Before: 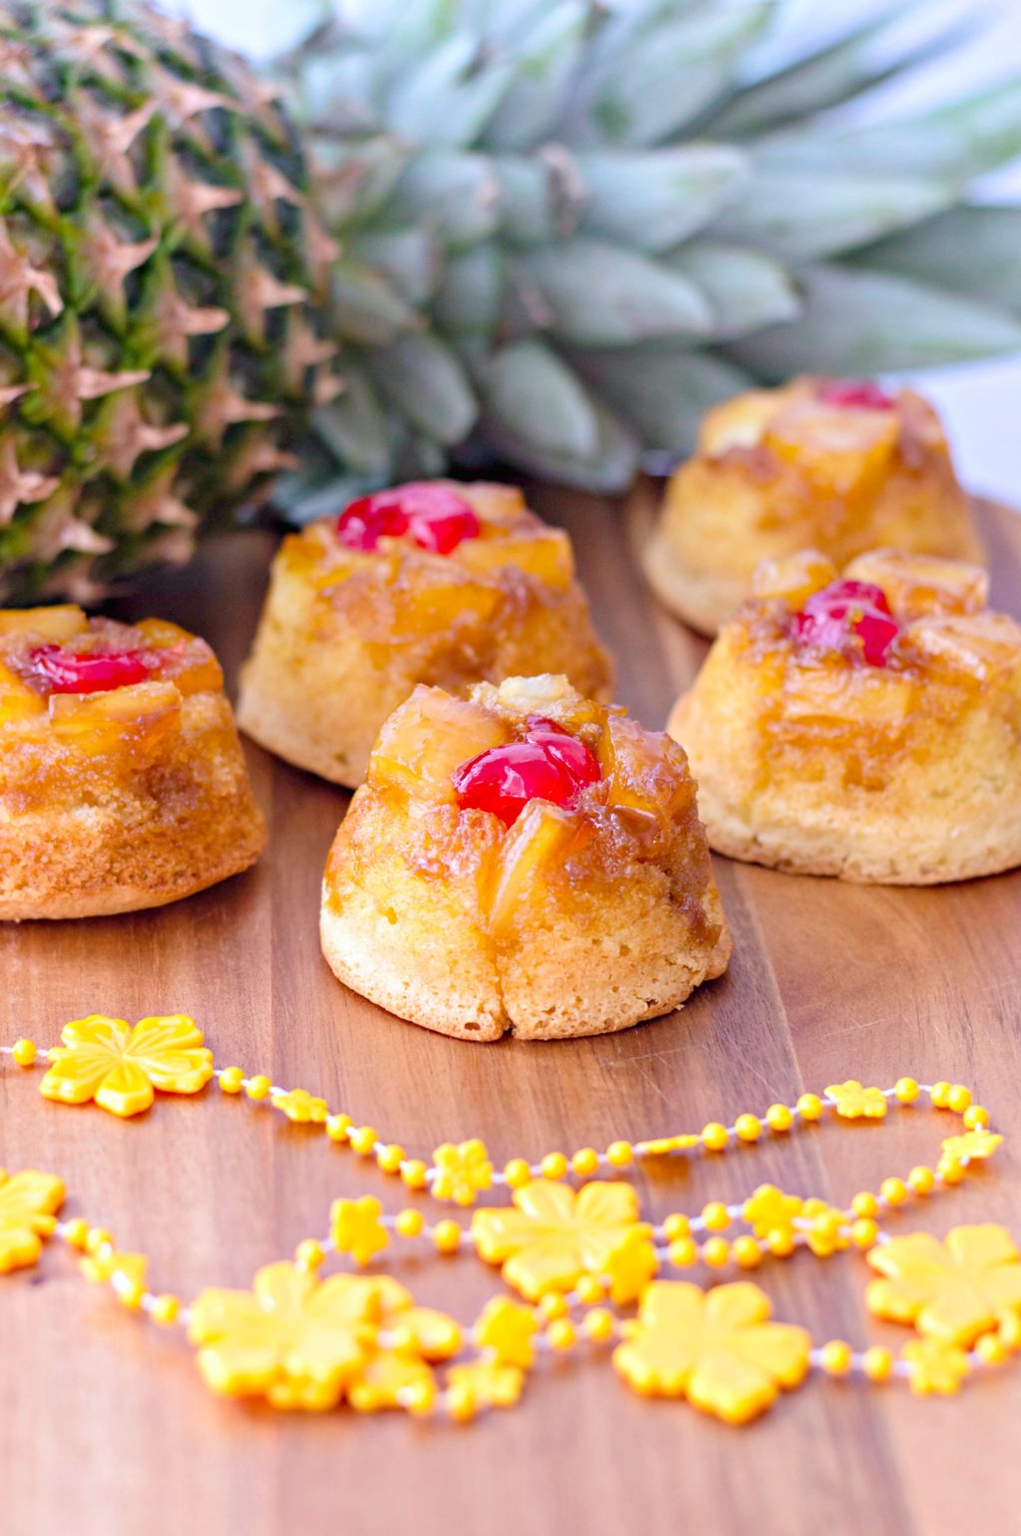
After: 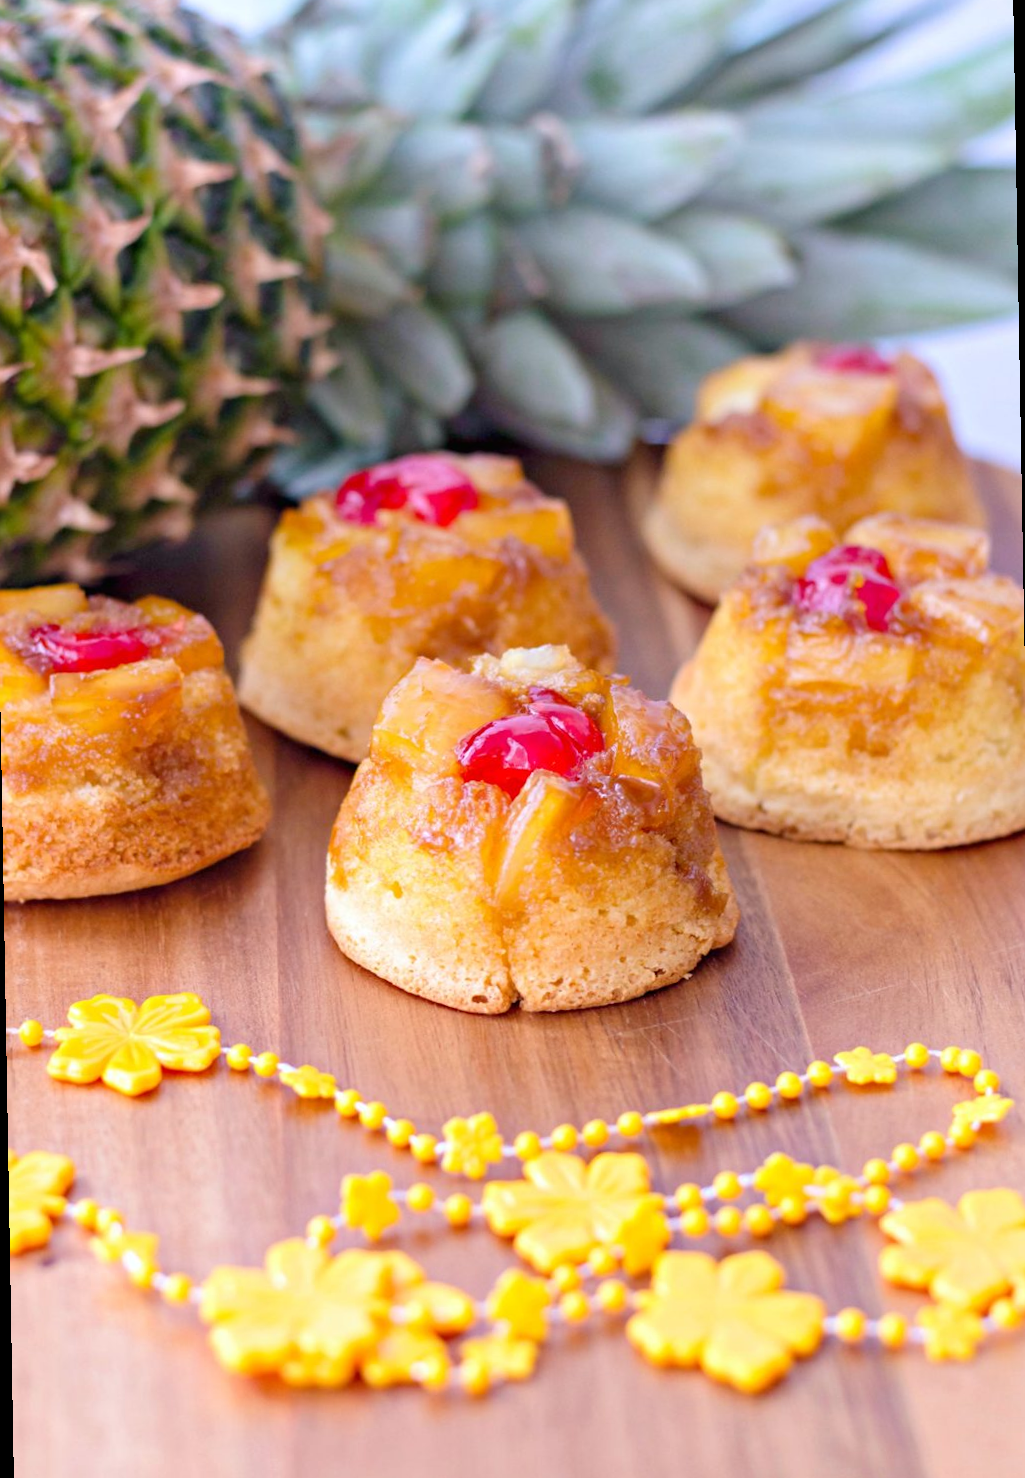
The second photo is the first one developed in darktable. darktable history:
rotate and perspective: rotation -1°, crop left 0.011, crop right 0.989, crop top 0.025, crop bottom 0.975
